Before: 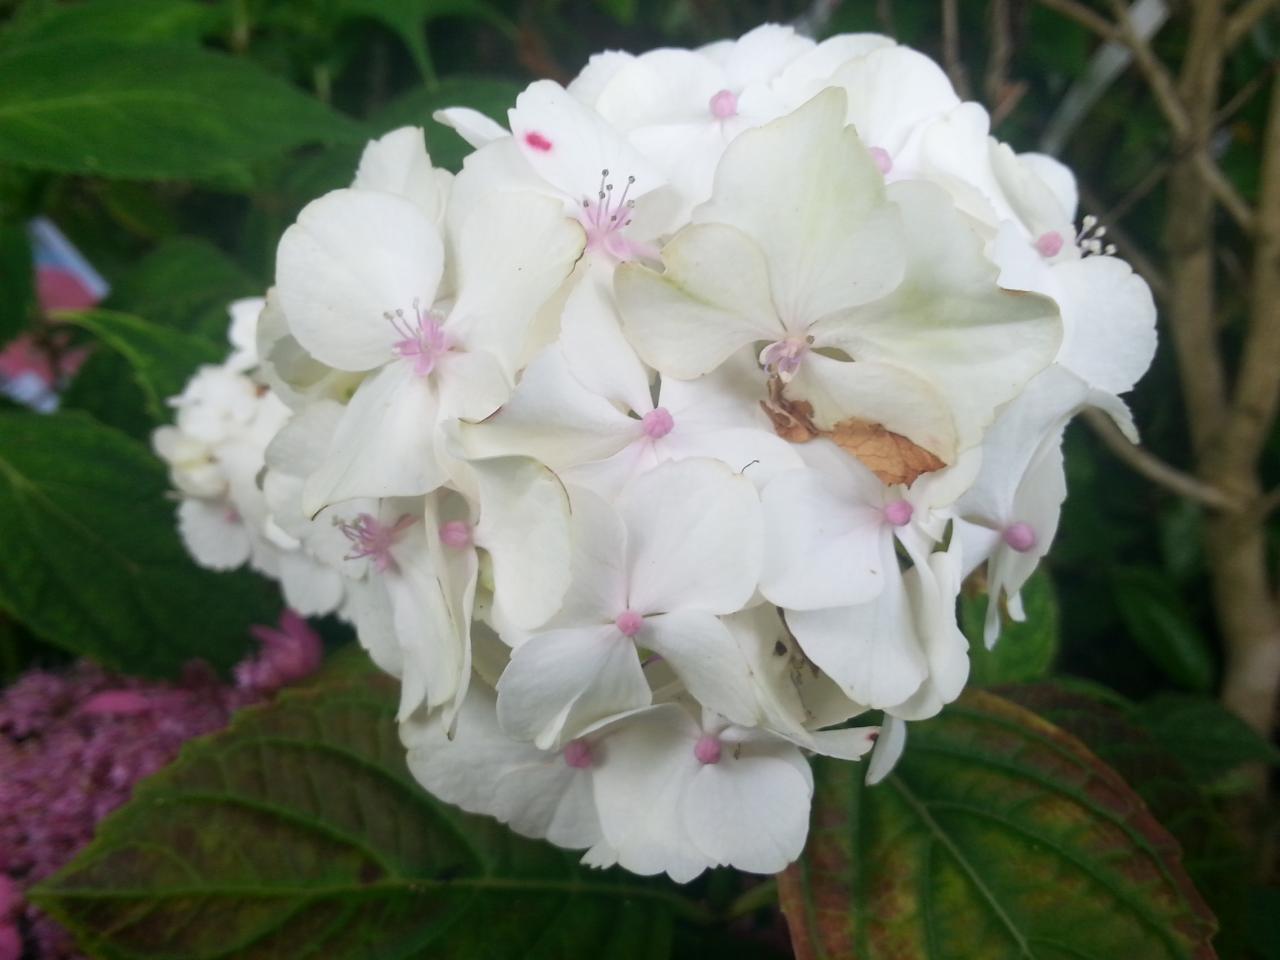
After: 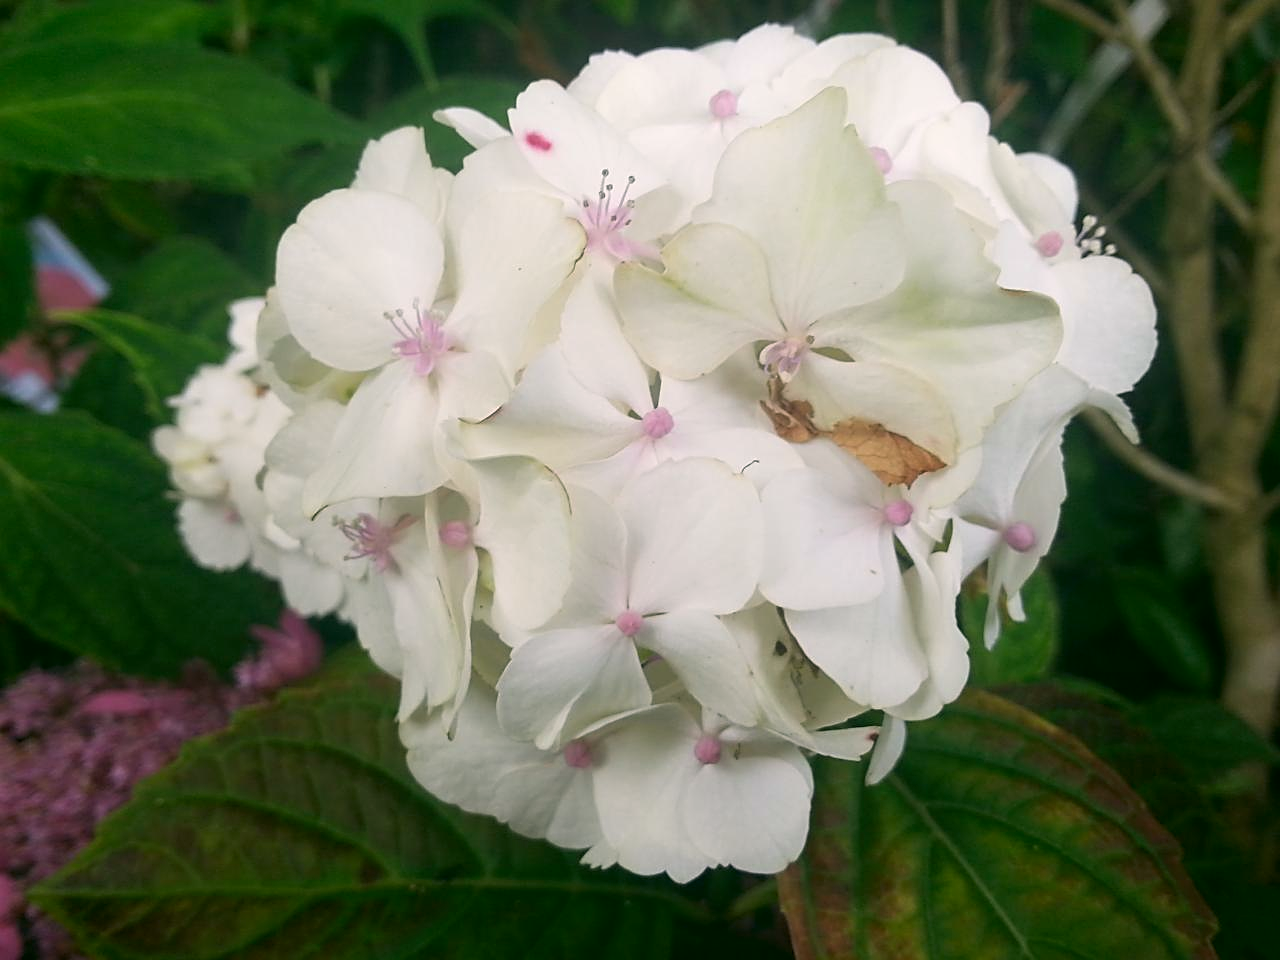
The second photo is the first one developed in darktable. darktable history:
sharpen: on, module defaults
color correction: highlights a* 4.02, highlights b* 4.98, shadows a* -7.55, shadows b* 4.98
